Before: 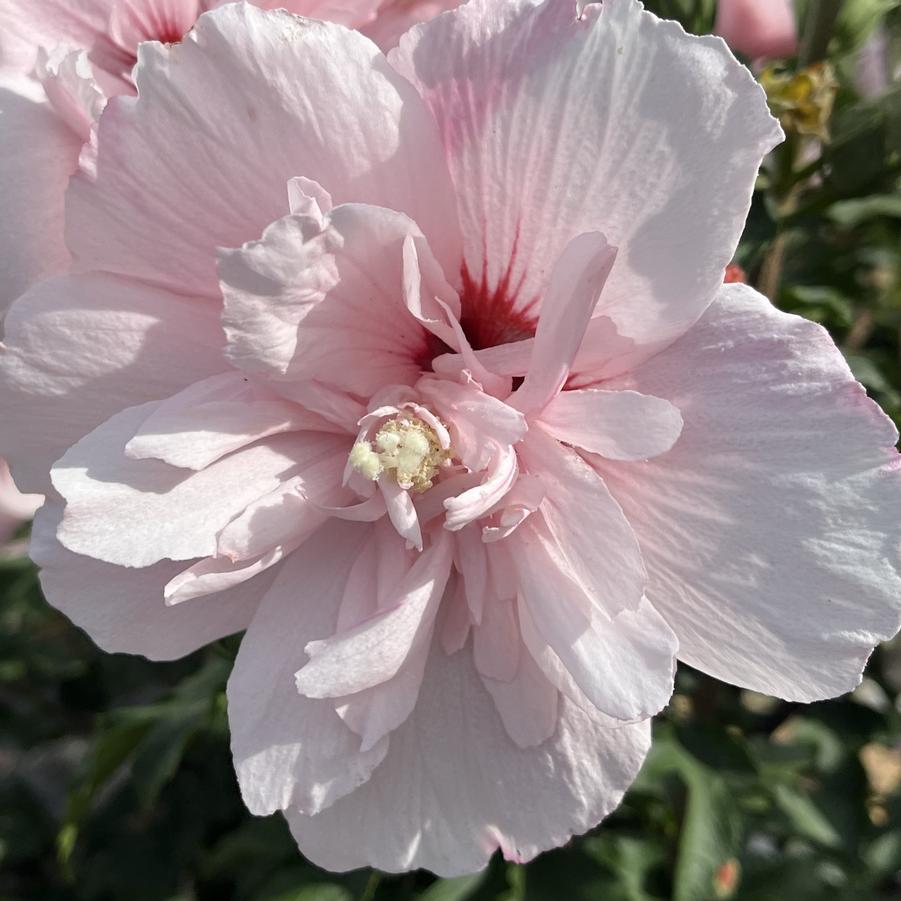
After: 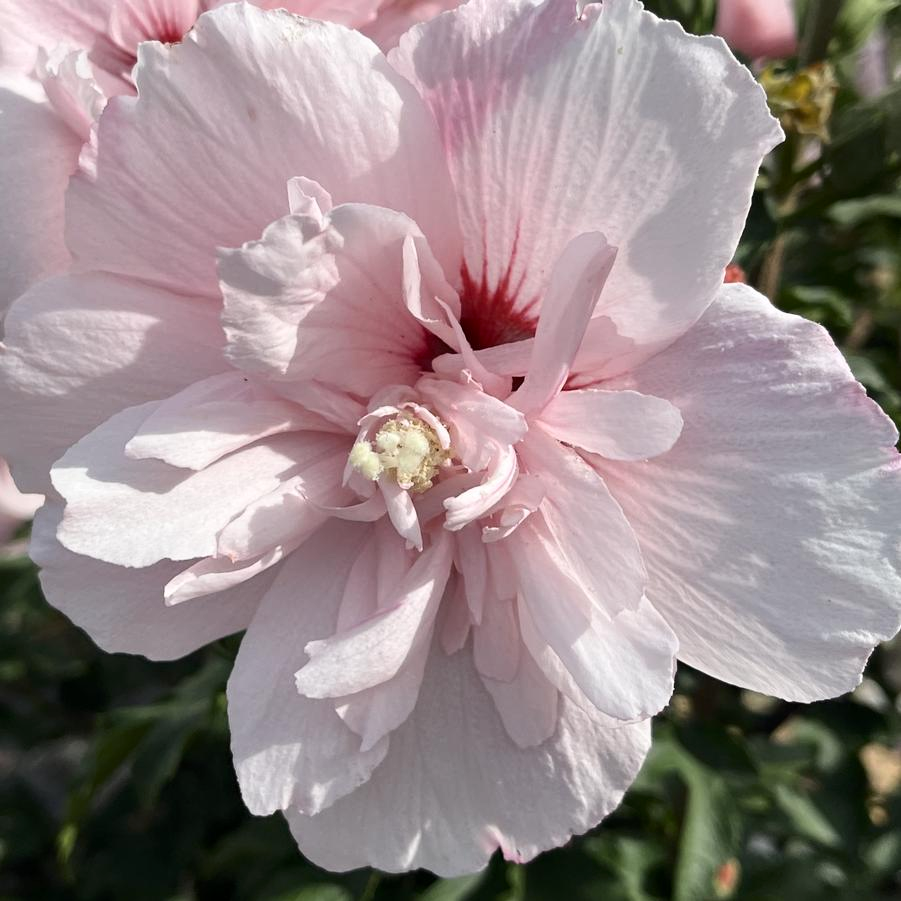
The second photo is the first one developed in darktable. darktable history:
contrast brightness saturation: contrast 0.137
